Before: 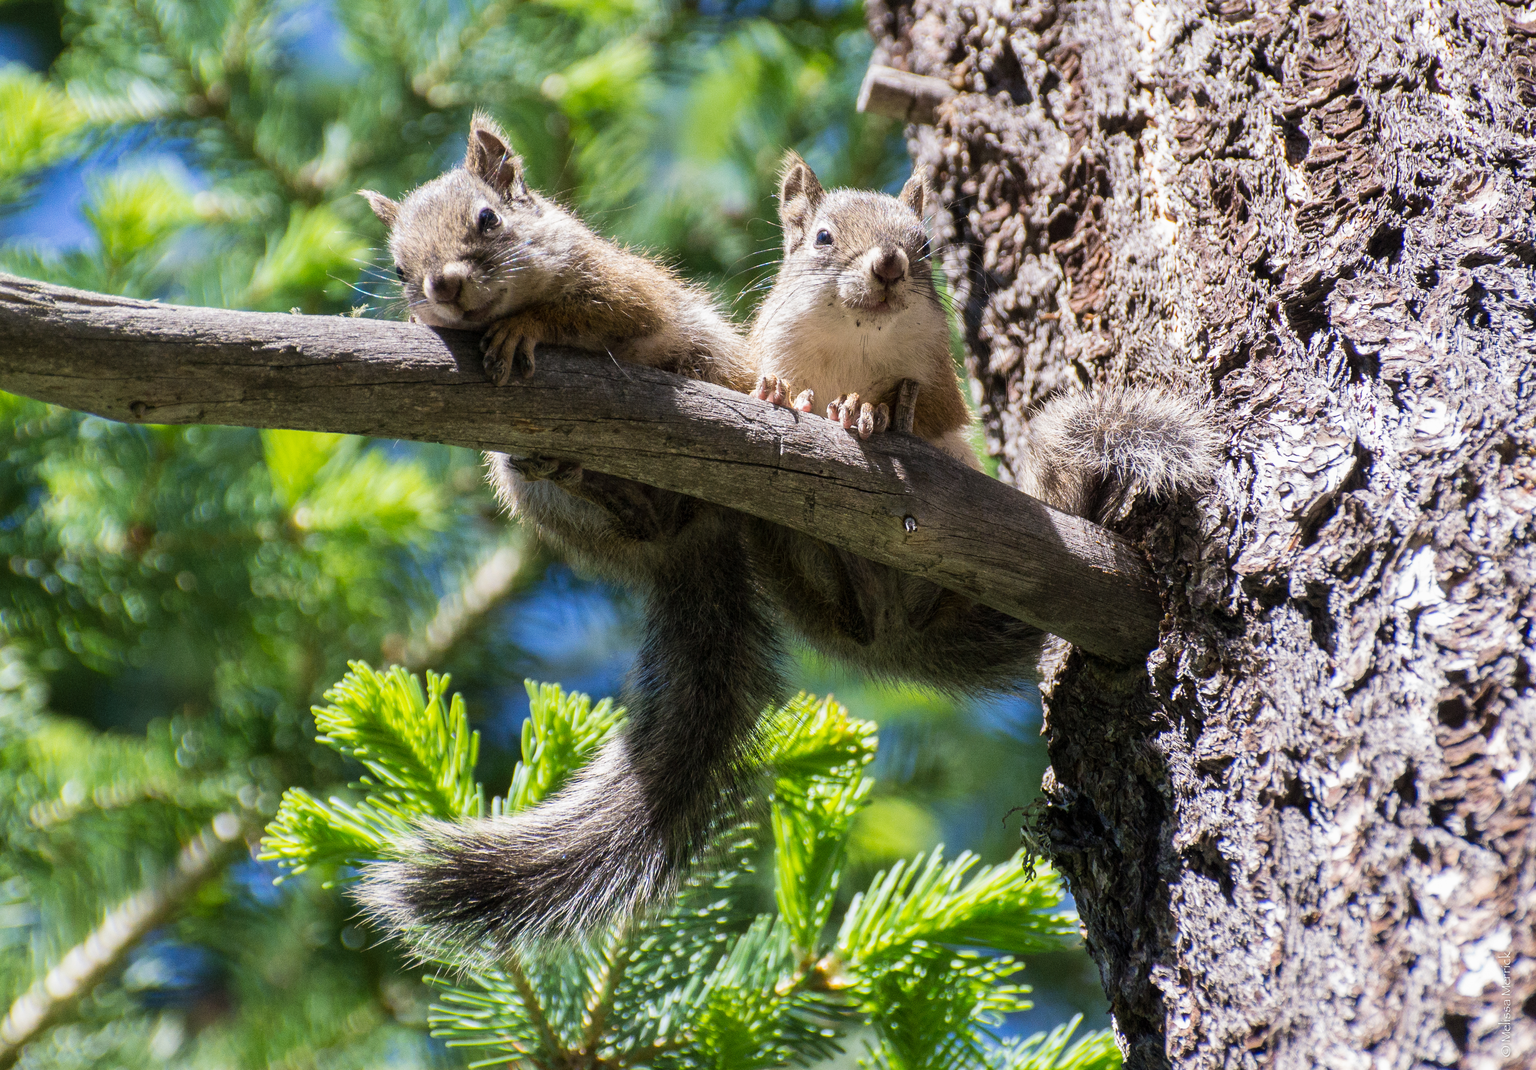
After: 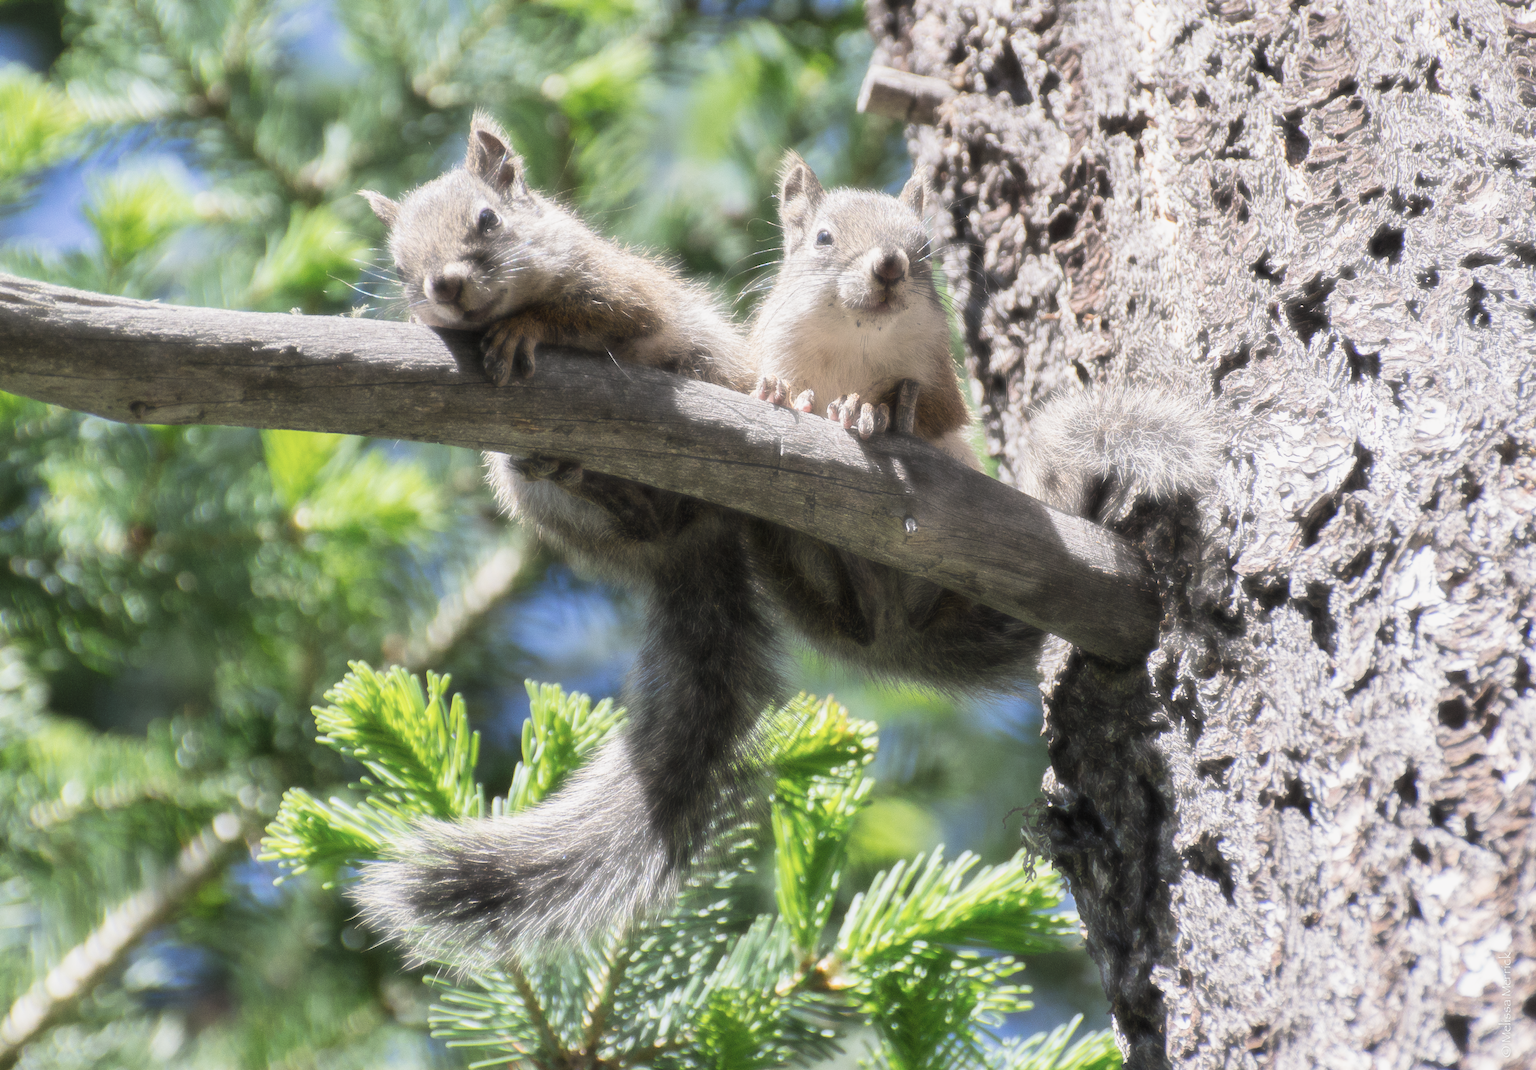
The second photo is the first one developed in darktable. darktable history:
haze removal: strength -0.9, distance 0.225, compatibility mode true, adaptive false | blend: blend mode normal, opacity 15%; mask: uniform (no mask)
